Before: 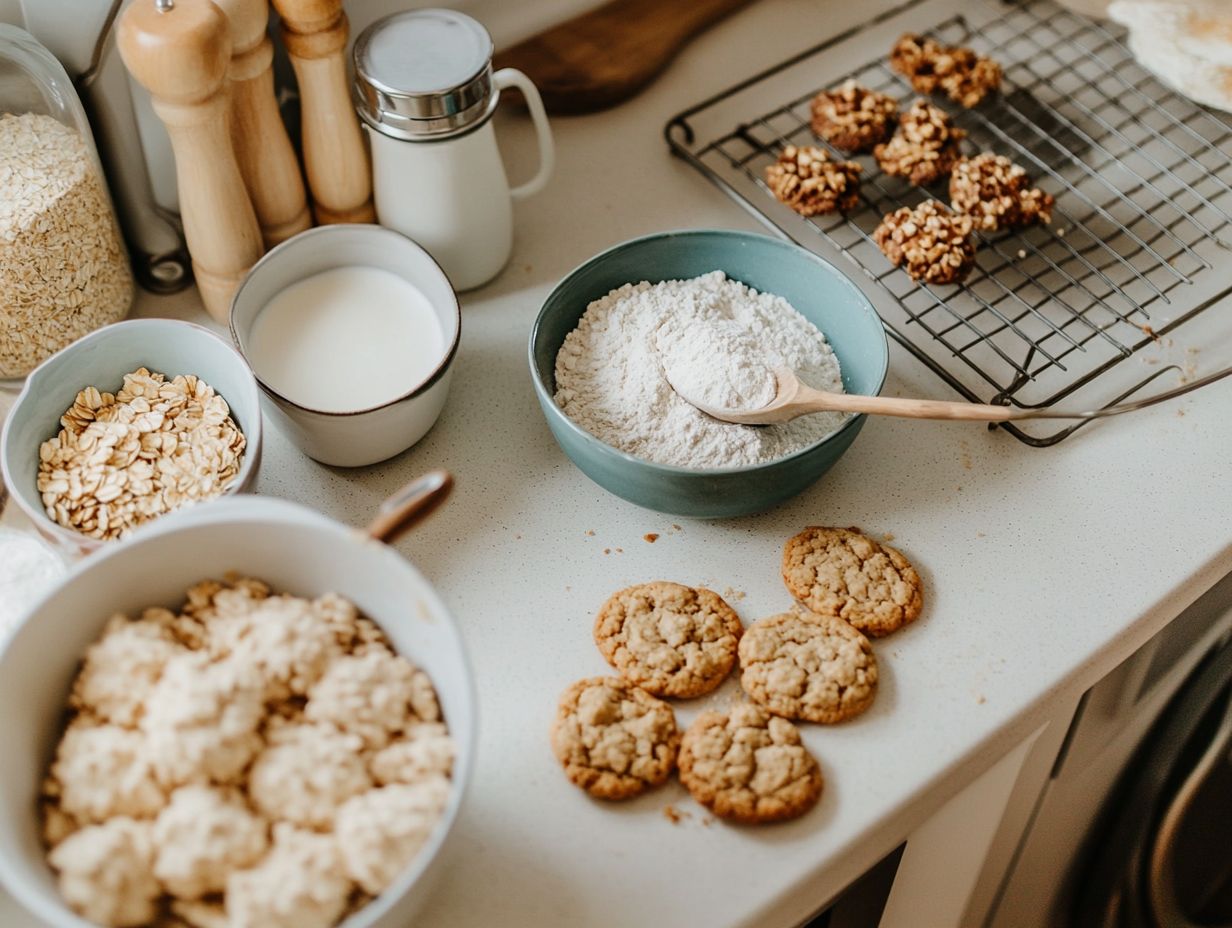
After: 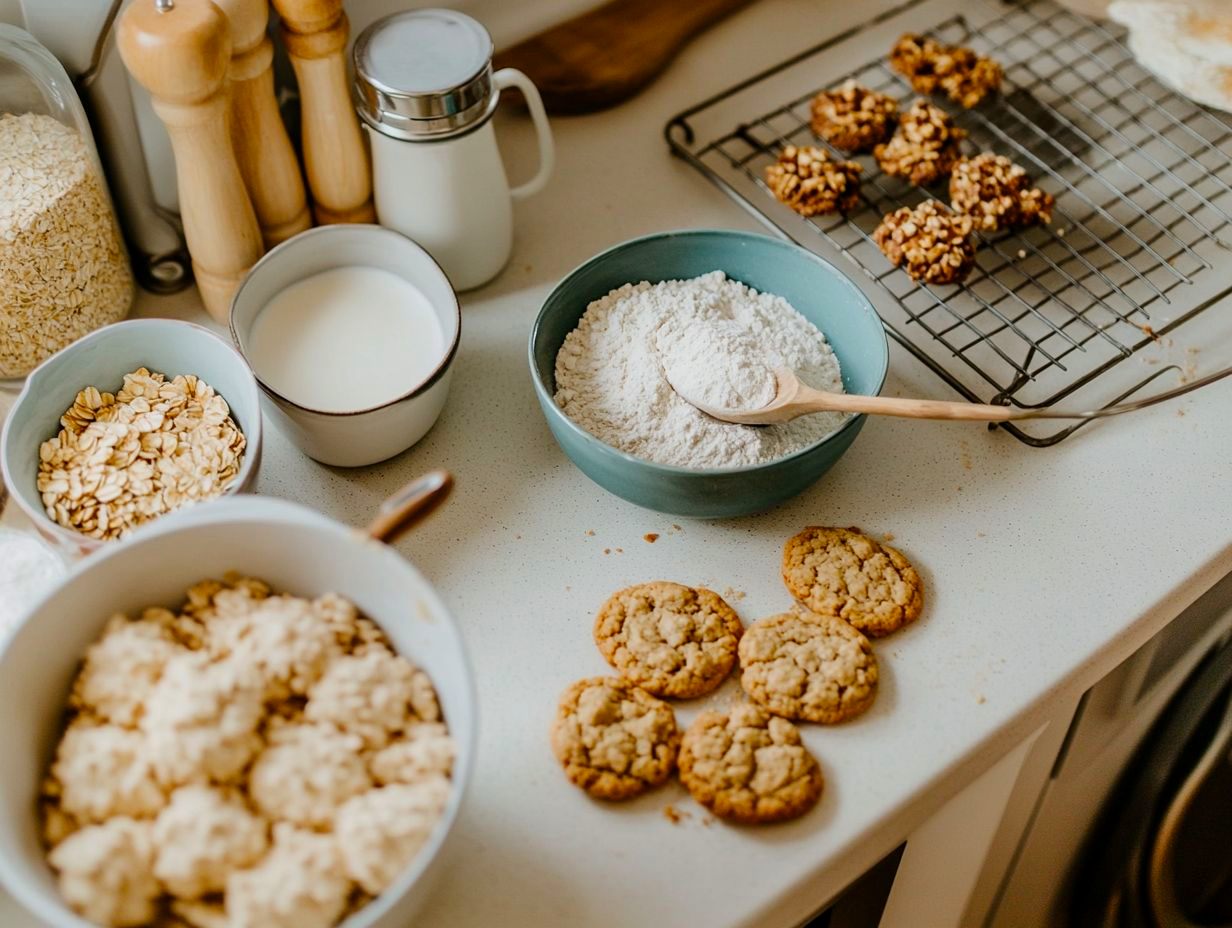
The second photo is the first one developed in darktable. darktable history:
shadows and highlights: radius 334.93, shadows 63.48, highlights 6.06, compress 87.7%, highlights color adjustment 39.73%, soften with gaussian
exposure: black level correction 0.002, exposure -0.1 EV, compensate highlight preservation false
color balance rgb: perceptual saturation grading › global saturation 20%, global vibrance 20%
